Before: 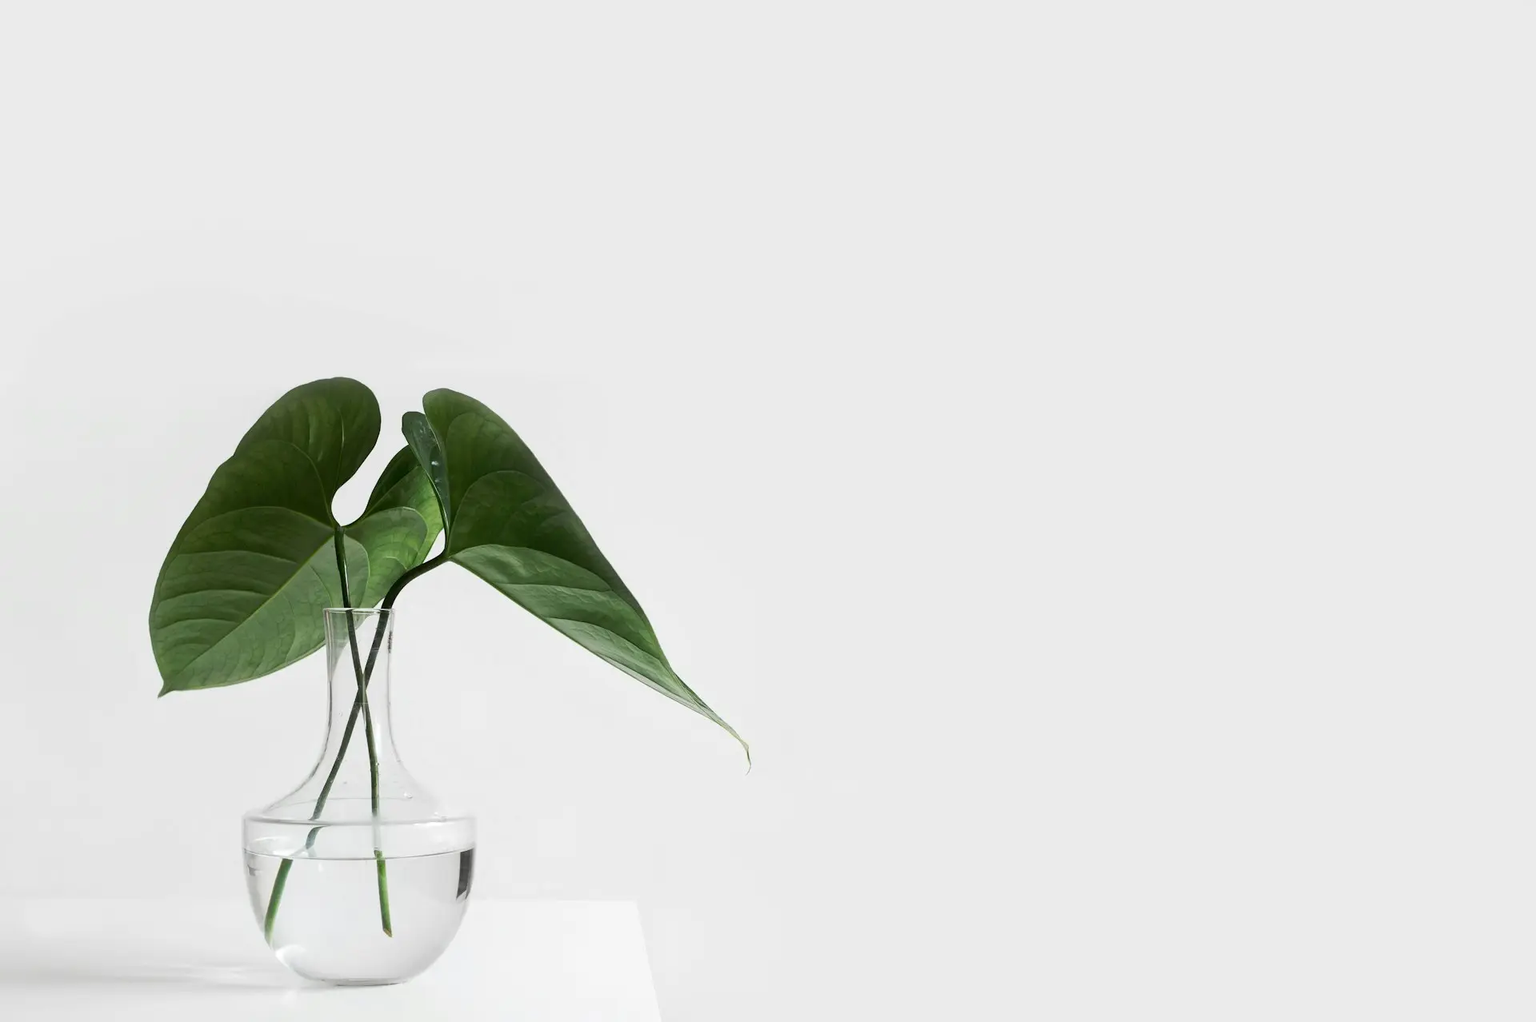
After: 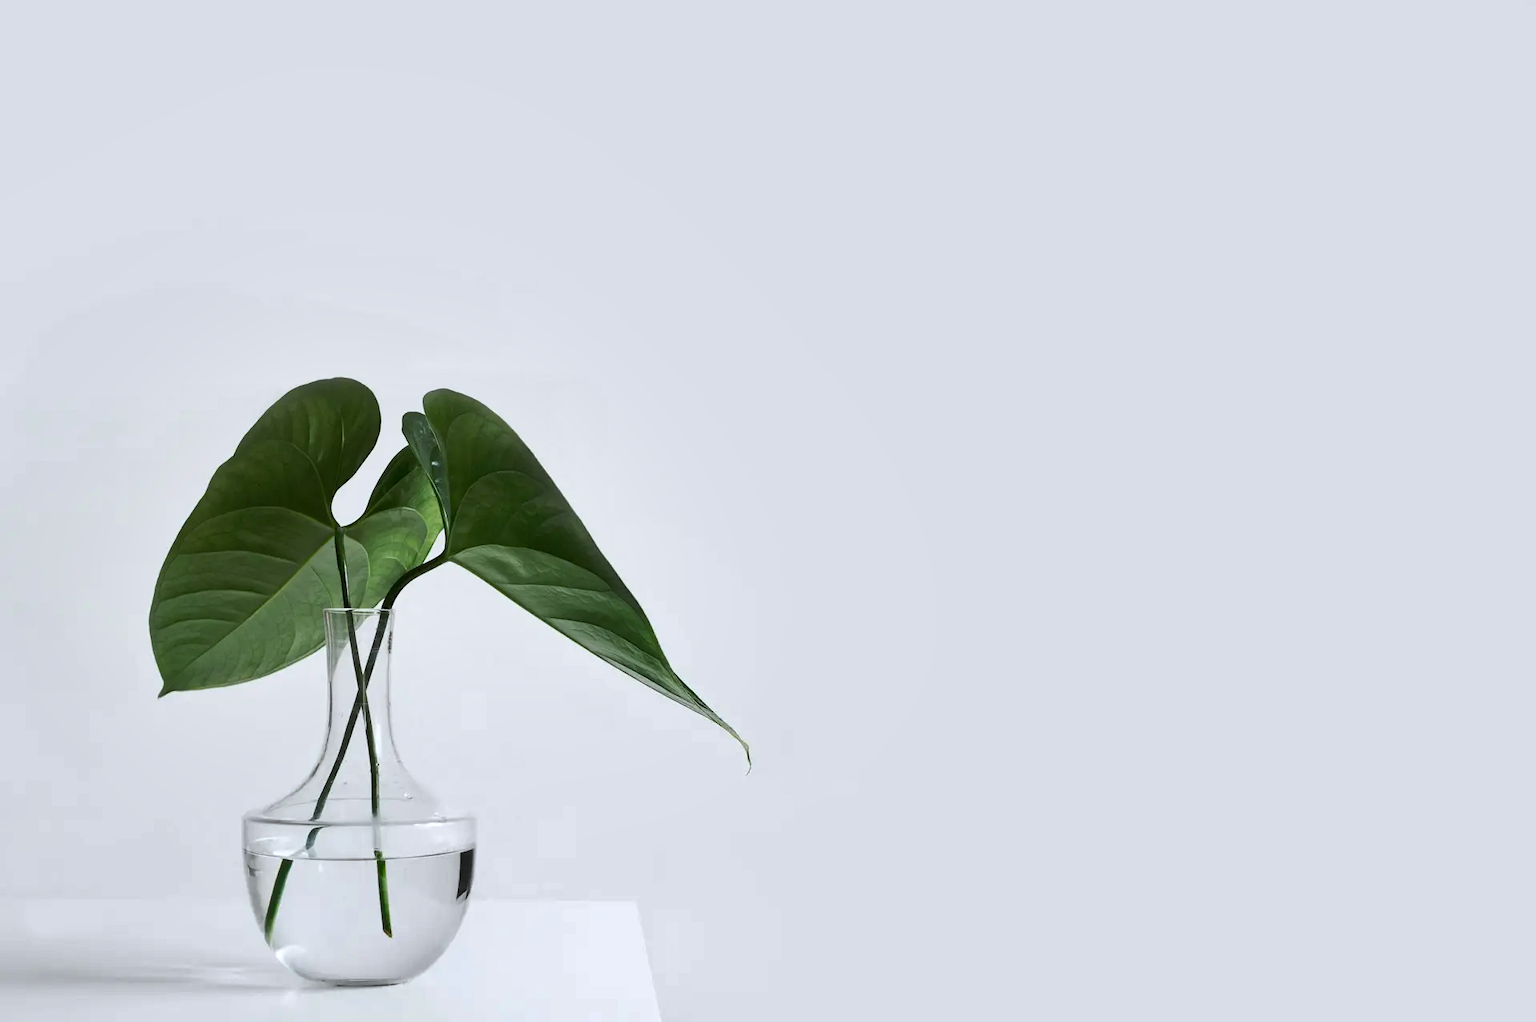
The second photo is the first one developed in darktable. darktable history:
shadows and highlights: shadows 25, highlights -48, soften with gaussian
white balance: red 0.983, blue 1.036
